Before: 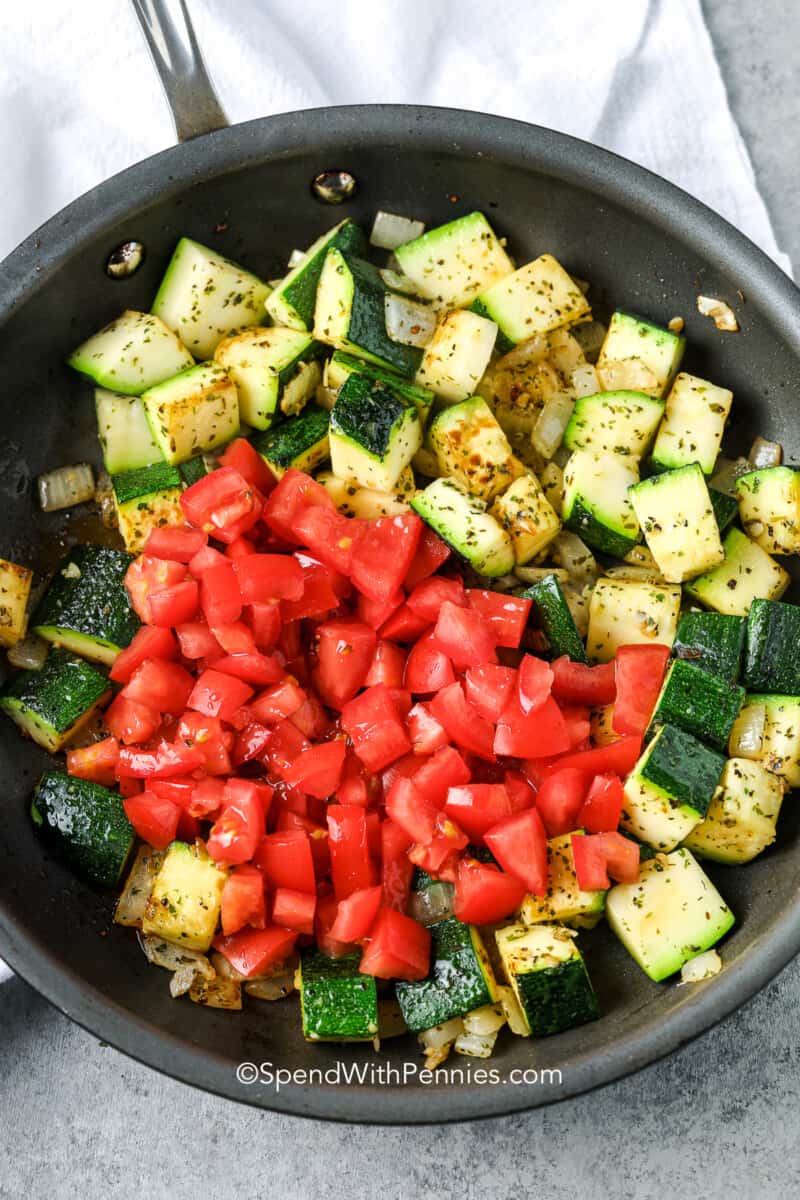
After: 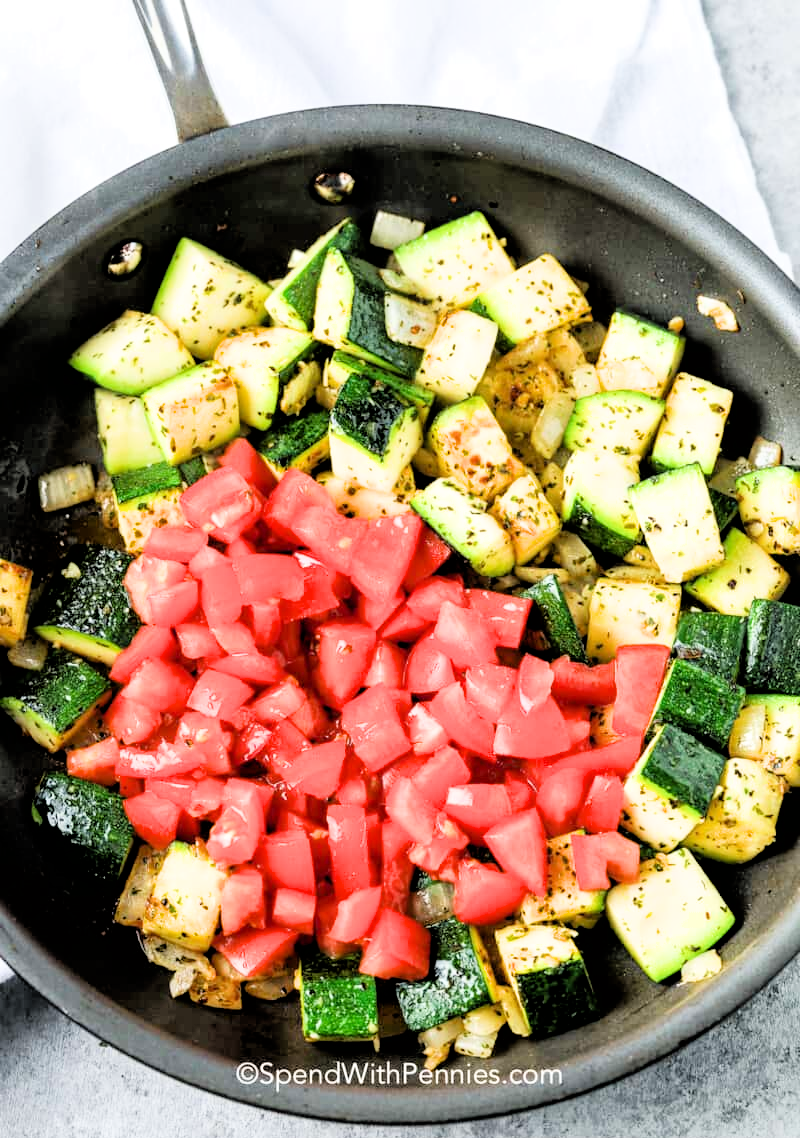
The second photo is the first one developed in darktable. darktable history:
crop and rotate: top 0%, bottom 5.097%
filmic rgb: black relative exposure -3.86 EV, white relative exposure 3.48 EV, hardness 2.63, contrast 1.103
exposure: black level correction 0.001, exposure 1.05 EV, compensate exposure bias true, compensate highlight preservation false
